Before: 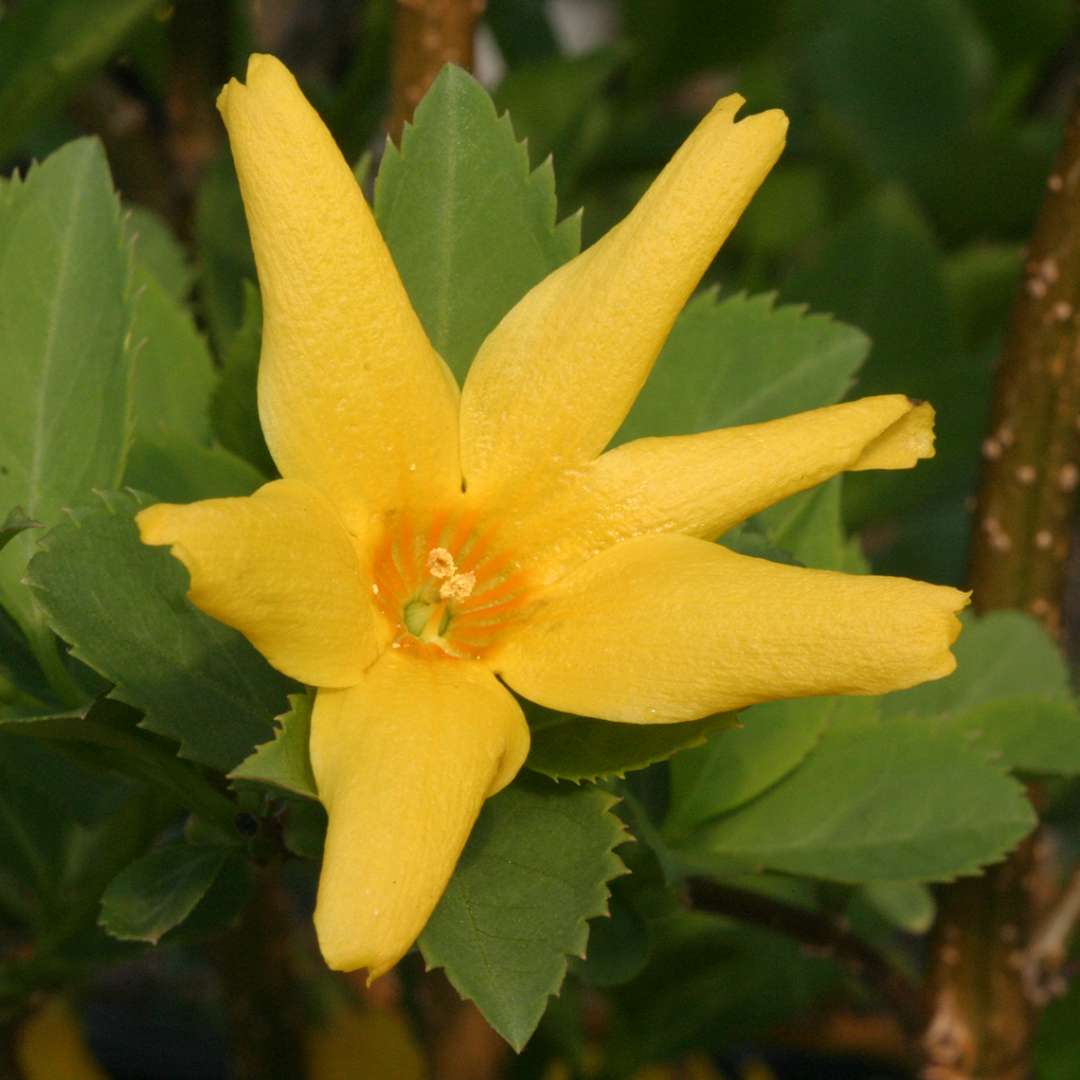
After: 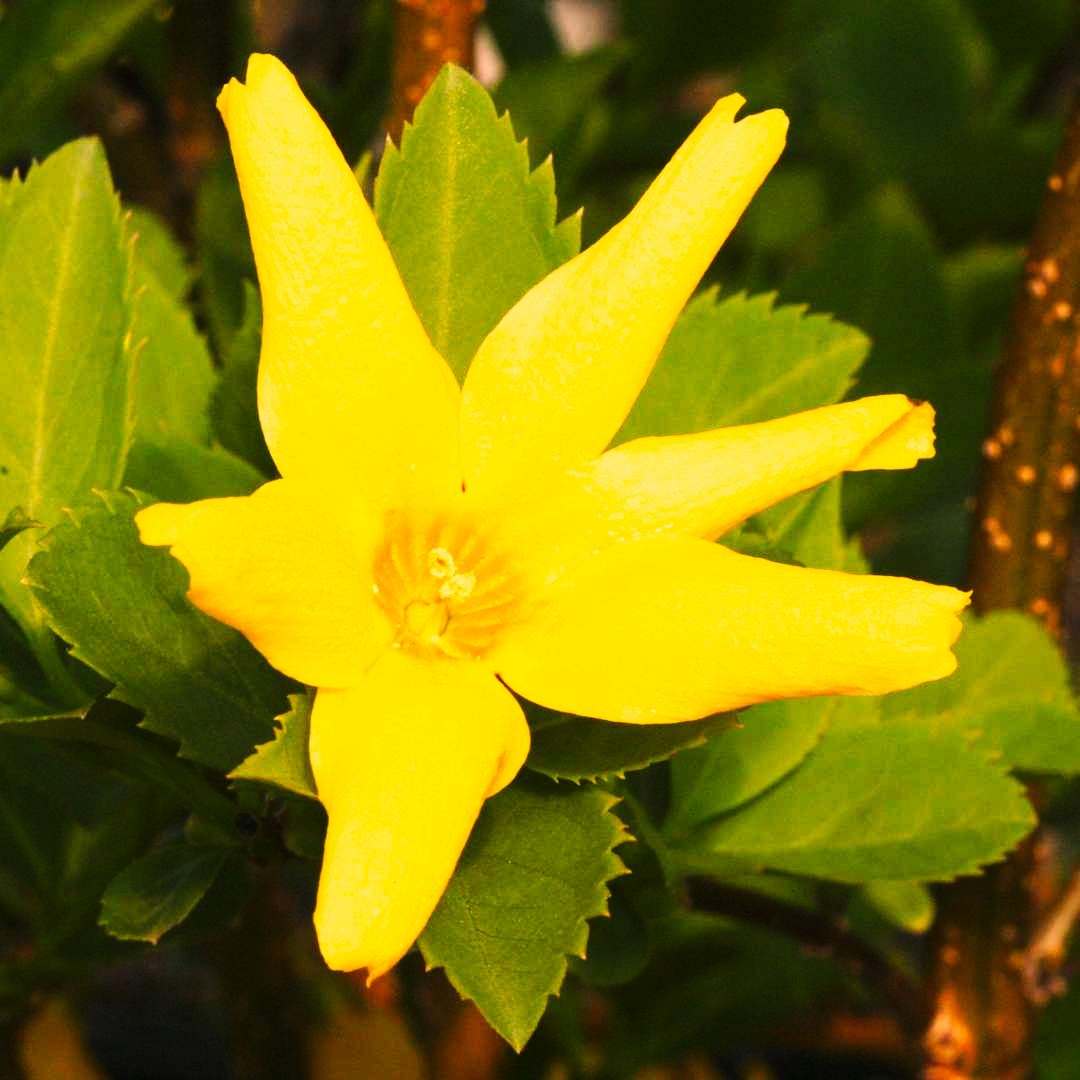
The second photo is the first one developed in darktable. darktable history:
tone curve: curves: ch0 [(0, 0) (0.187, 0.12) (0.384, 0.363) (0.577, 0.681) (0.735, 0.881) (0.864, 0.959) (1, 0.987)]; ch1 [(0, 0) (0.402, 0.36) (0.476, 0.466) (0.501, 0.501) (0.518, 0.514) (0.564, 0.614) (0.614, 0.664) (0.741, 0.829) (1, 1)]; ch2 [(0, 0) (0.429, 0.387) (0.483, 0.481) (0.503, 0.501) (0.522, 0.533) (0.564, 0.605) (0.615, 0.697) (0.702, 0.774) (1, 0.895)], preserve colors none
color correction: highlights a* 20.51, highlights b* 19.26
exposure: black level correction 0, exposure 0.587 EV, compensate highlight preservation false
